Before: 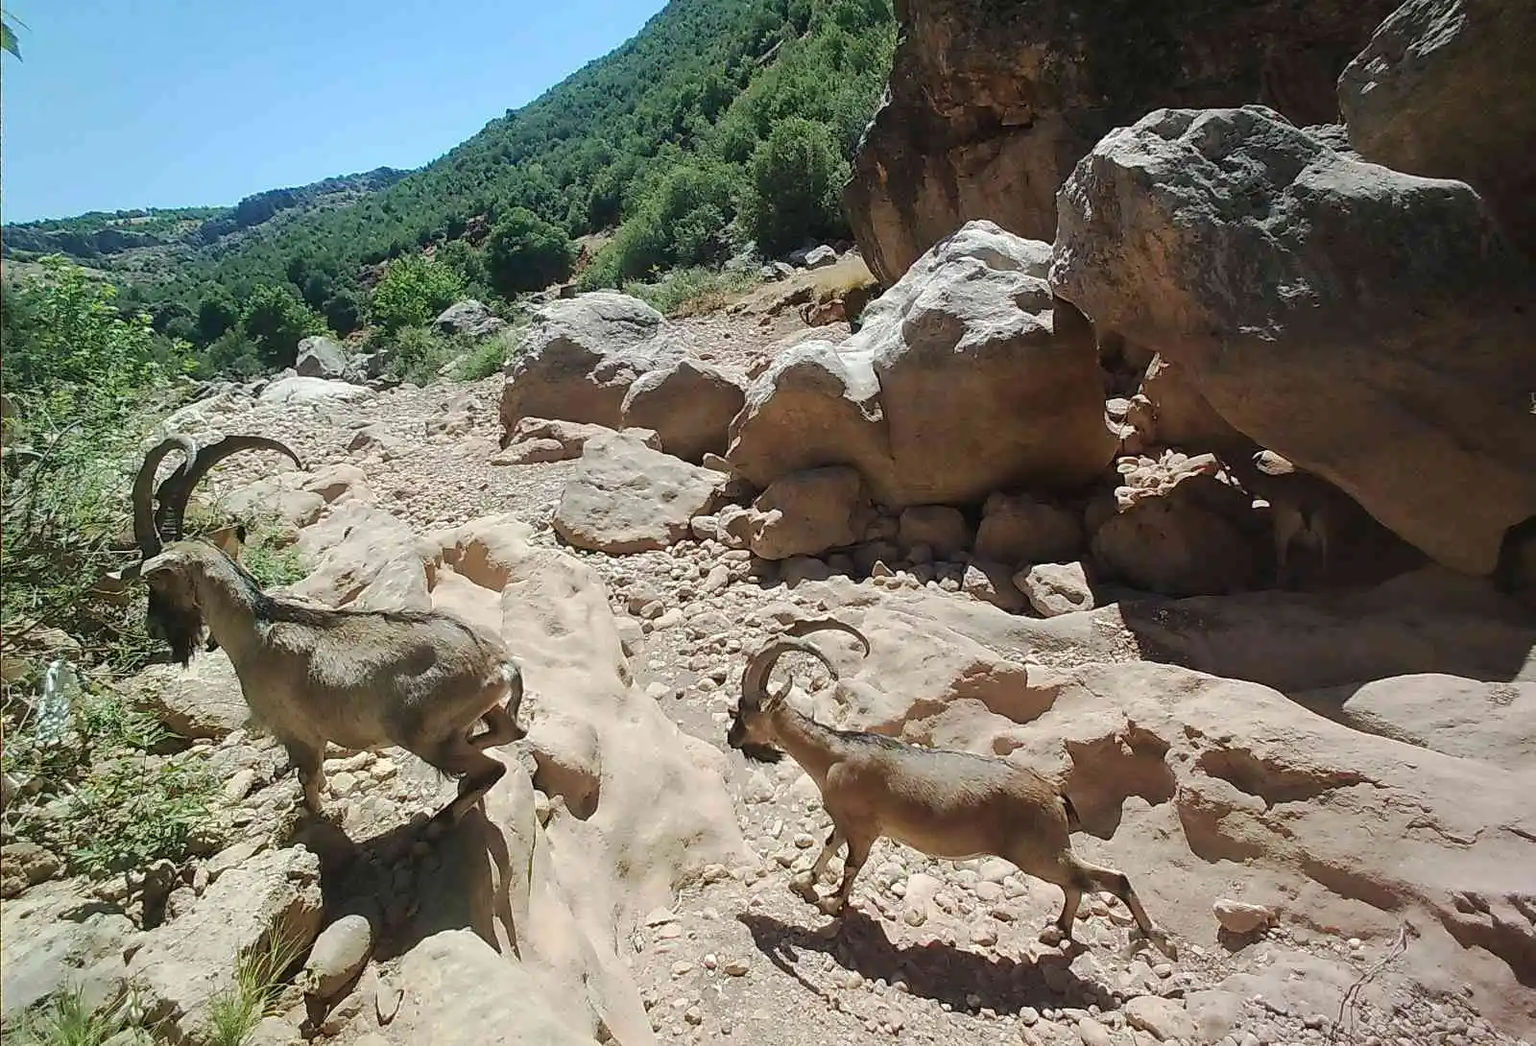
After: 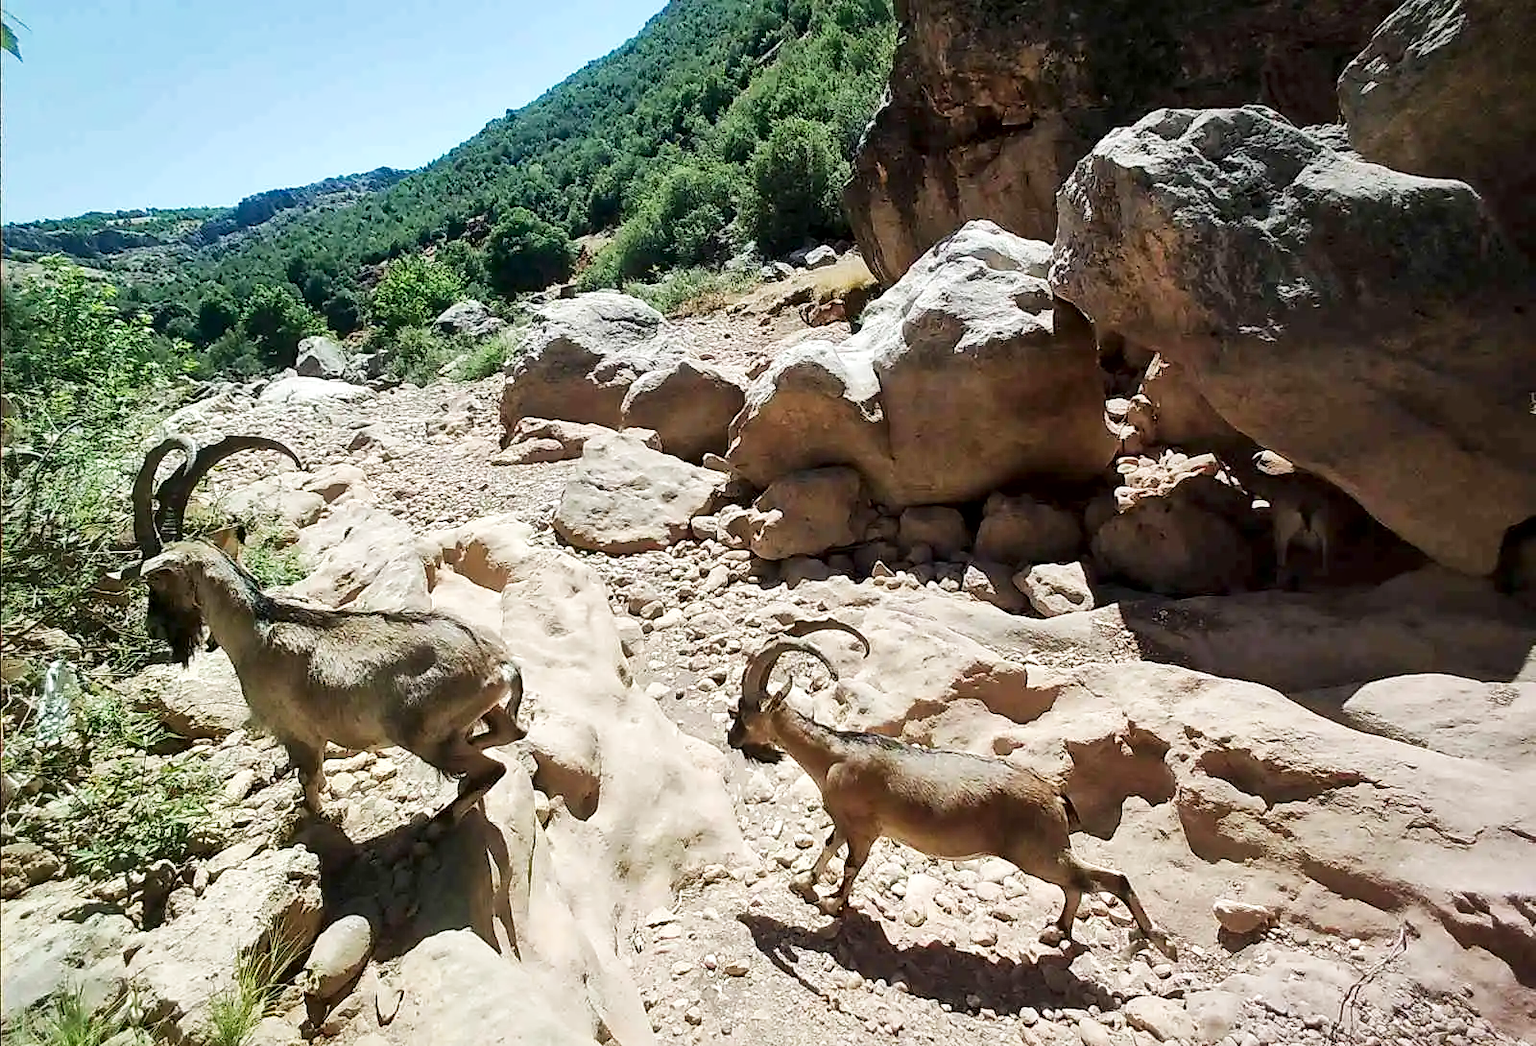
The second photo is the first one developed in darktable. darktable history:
tone curve: curves: ch0 [(0, 0) (0.051, 0.03) (0.096, 0.071) (0.243, 0.246) (0.461, 0.515) (0.605, 0.692) (0.761, 0.85) (0.881, 0.933) (1, 0.984)]; ch1 [(0, 0) (0.1, 0.038) (0.318, 0.243) (0.431, 0.384) (0.488, 0.475) (0.499, 0.499) (0.534, 0.546) (0.567, 0.592) (0.601, 0.632) (0.734, 0.809) (1, 1)]; ch2 [(0, 0) (0.297, 0.257) (0.414, 0.379) (0.453, 0.45) (0.479, 0.483) (0.504, 0.499) (0.52, 0.519) (0.541, 0.554) (0.614, 0.652) (0.817, 0.874) (1, 1)], preserve colors none
local contrast: mode bilateral grid, contrast 26, coarseness 59, detail 151%, midtone range 0.2
